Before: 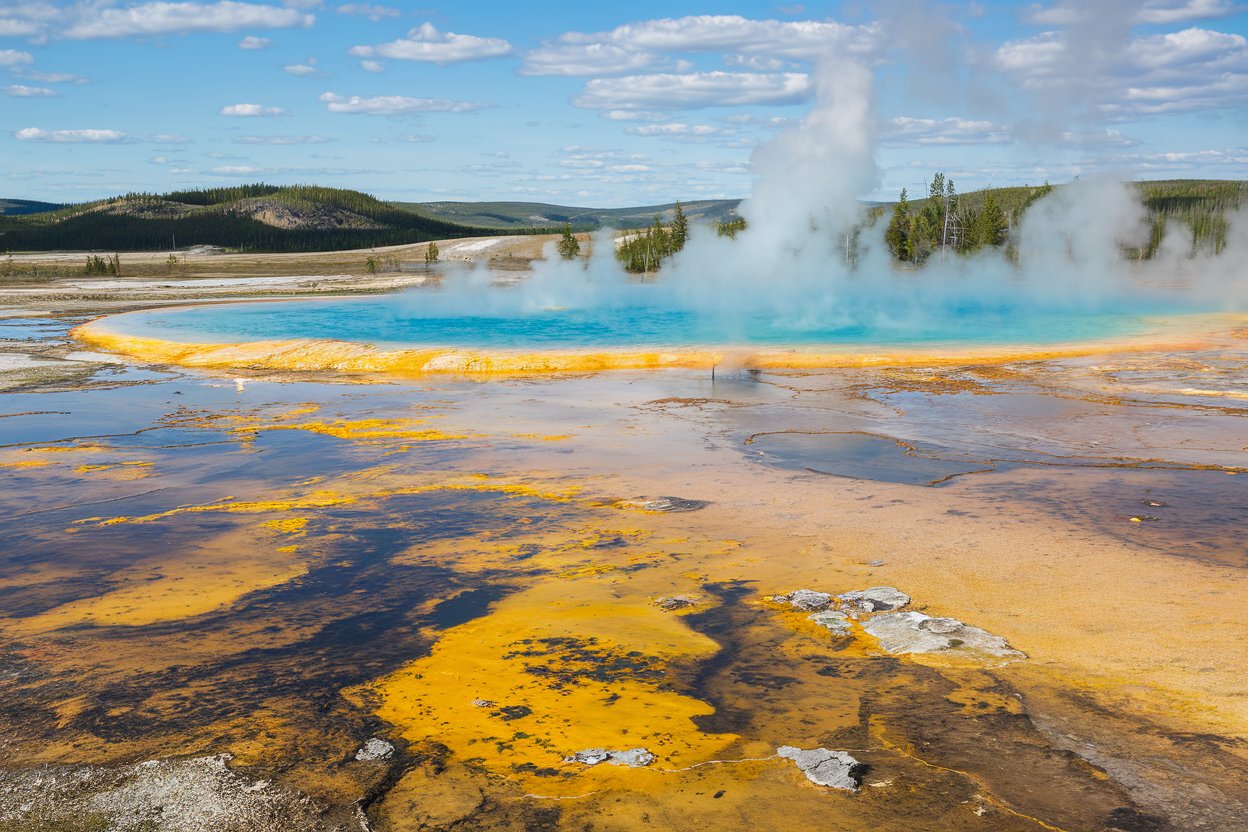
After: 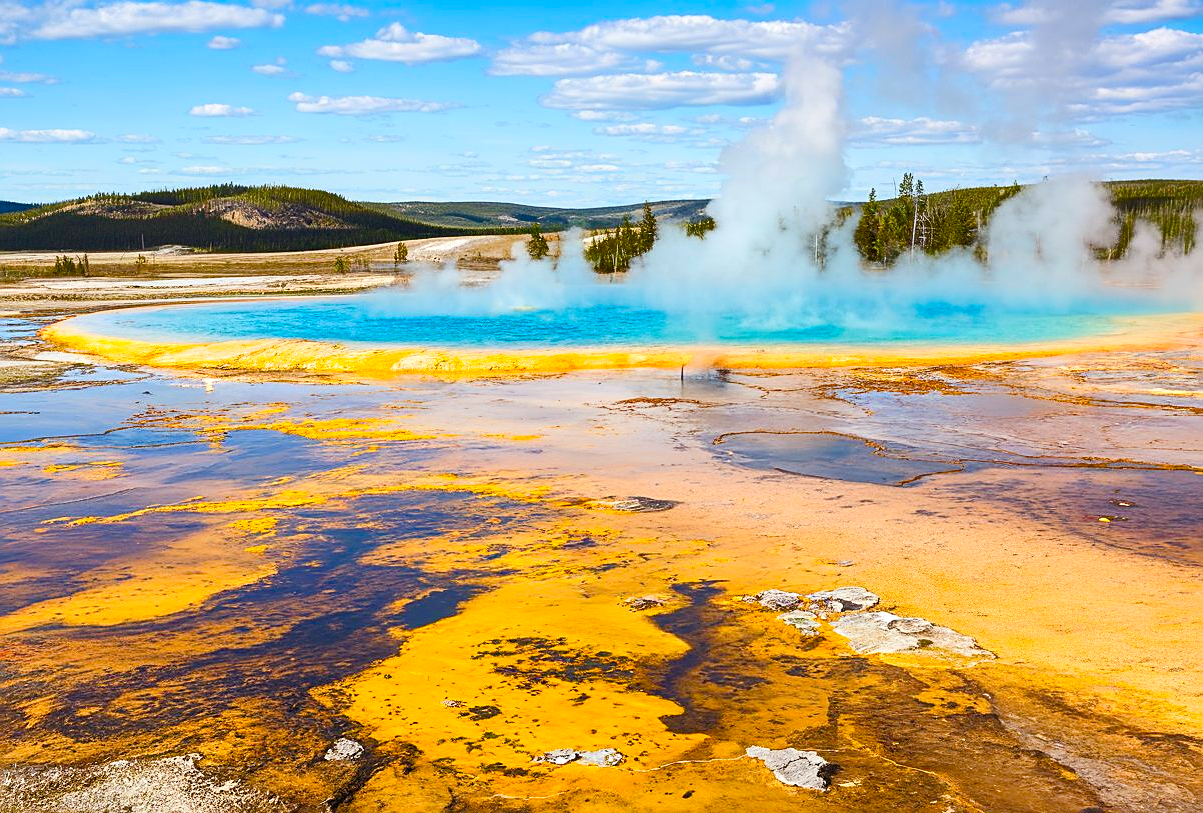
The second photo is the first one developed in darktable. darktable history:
crop and rotate: left 2.538%, right 1.044%, bottom 2.243%
exposure: exposure 0.201 EV, compensate highlight preservation false
shadows and highlights: low approximation 0.01, soften with gaussian
sharpen: on, module defaults
contrast brightness saturation: contrast 0.202, brightness 0.159, saturation 0.215
color balance rgb: power › chroma 1.069%, power › hue 28.65°, perceptual saturation grading › global saturation 40.813%, perceptual saturation grading › highlights -50.349%, perceptual saturation grading › shadows 30.345%, global vibrance 20%
color correction: highlights b* 0.02
